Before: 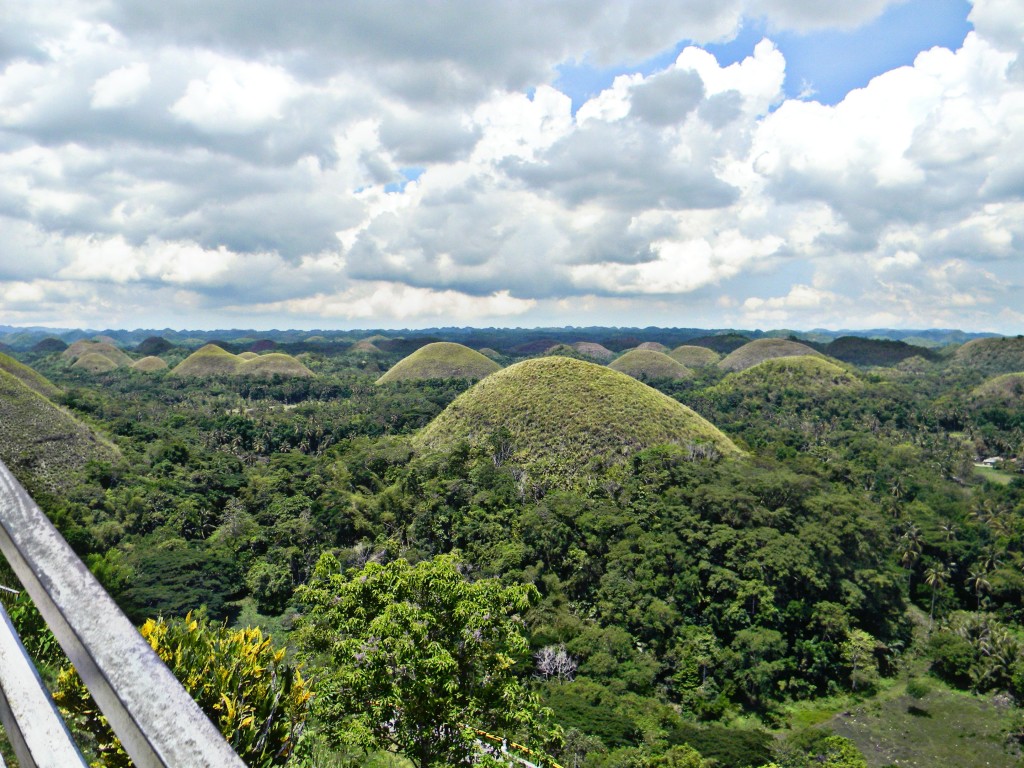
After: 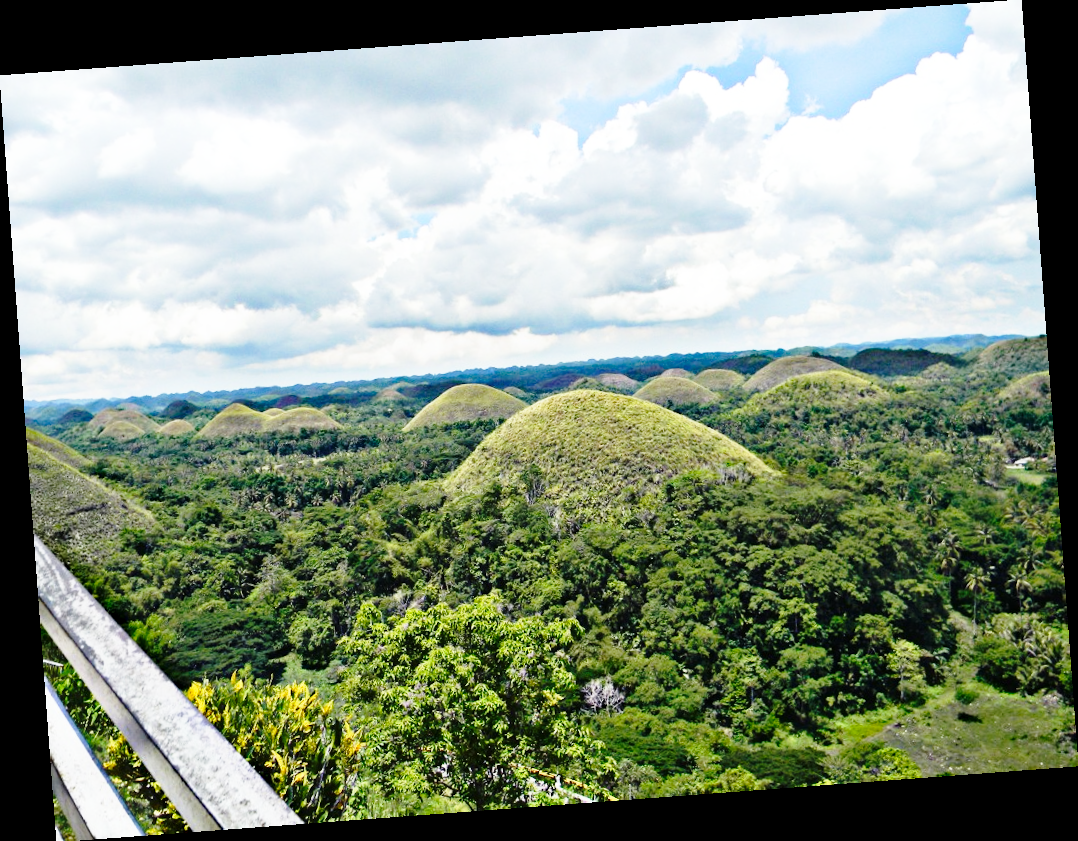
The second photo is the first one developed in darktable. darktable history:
rotate and perspective: rotation -4.25°, automatic cropping off
base curve: curves: ch0 [(0, 0) (0.028, 0.03) (0.121, 0.232) (0.46, 0.748) (0.859, 0.968) (1, 1)], preserve colors none
haze removal: strength 0.29, distance 0.25, compatibility mode true, adaptive false
